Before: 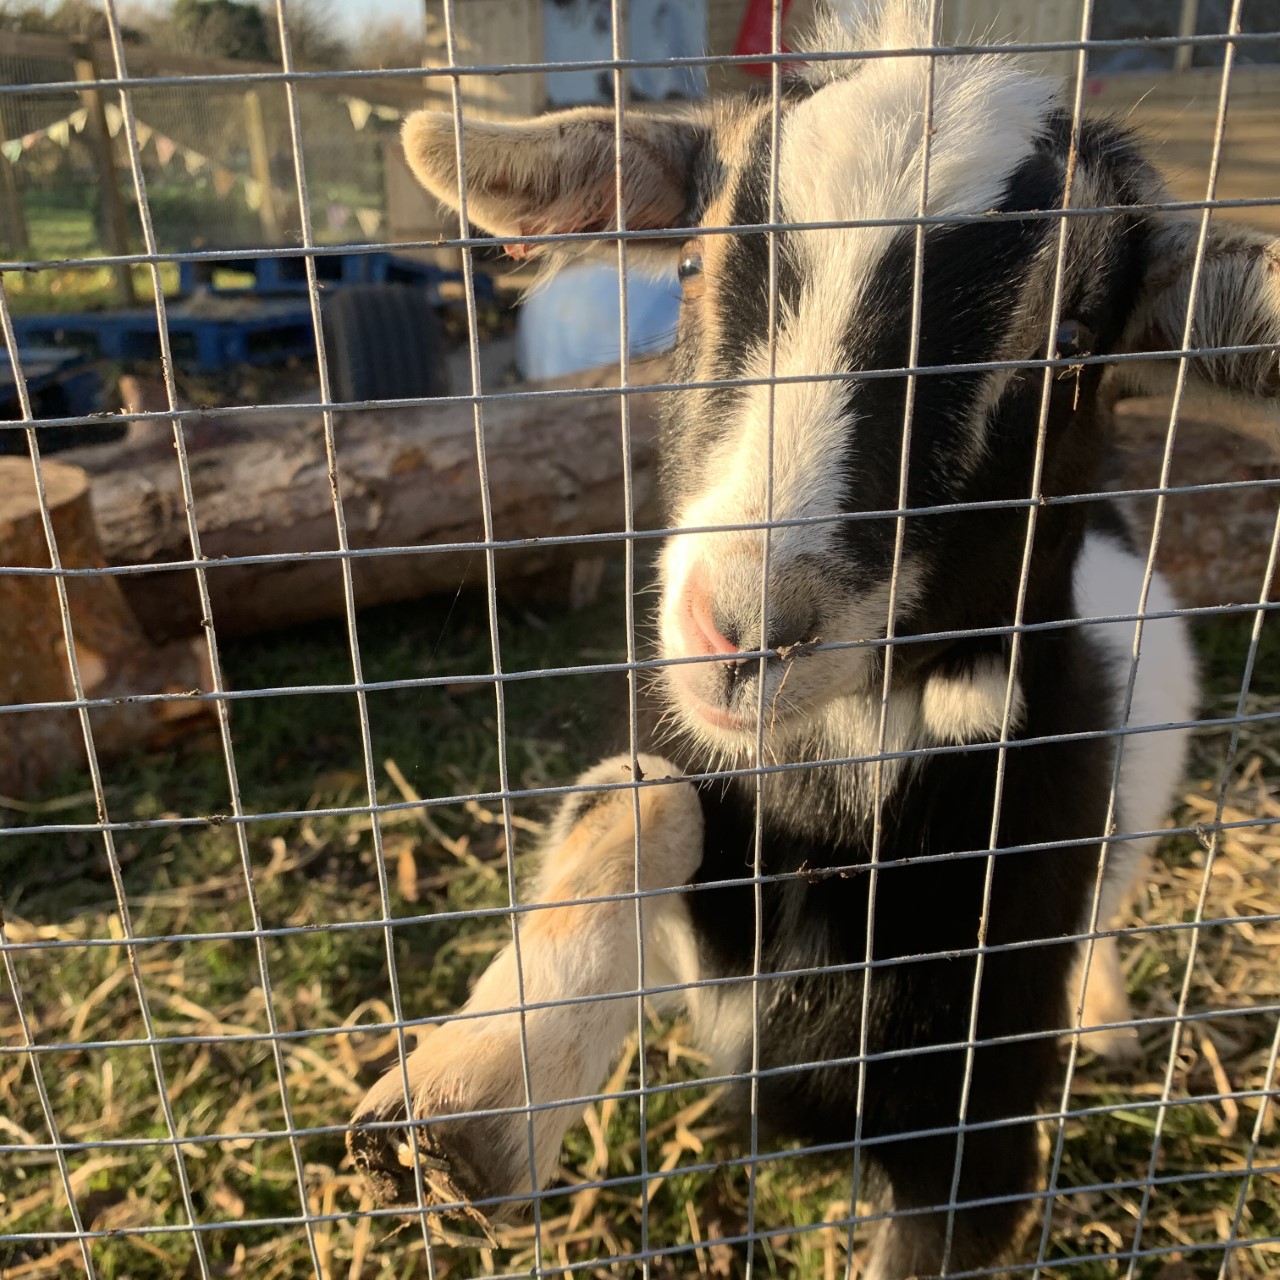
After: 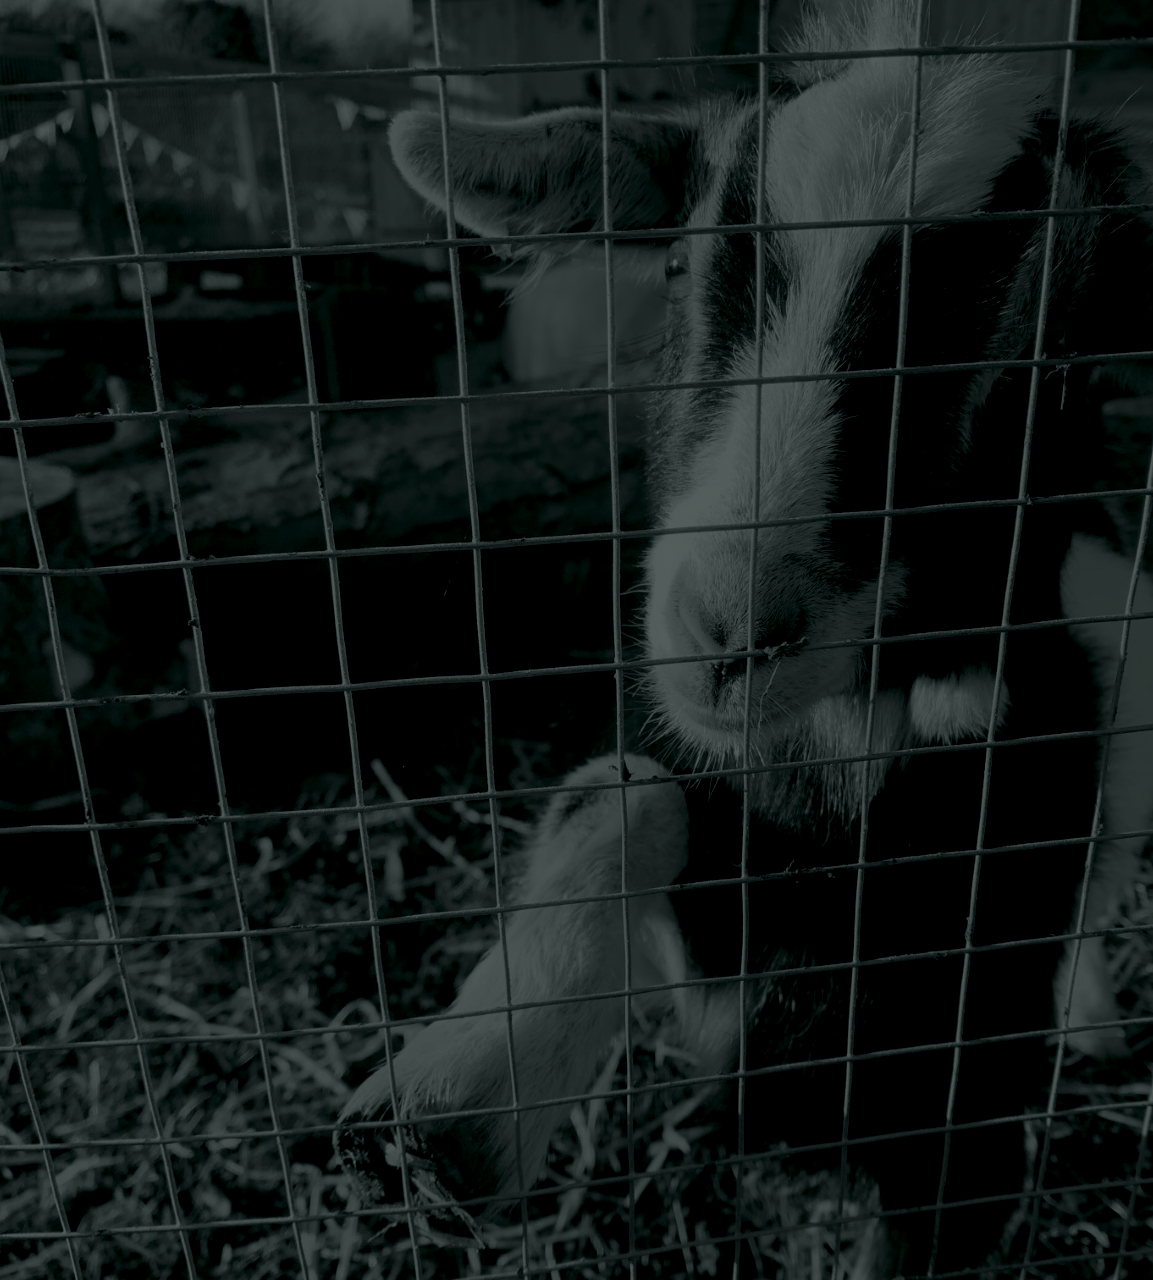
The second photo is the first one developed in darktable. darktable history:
crop and rotate: left 1.088%, right 8.807%
colorize: hue 90°, saturation 19%, lightness 1.59%, version 1
